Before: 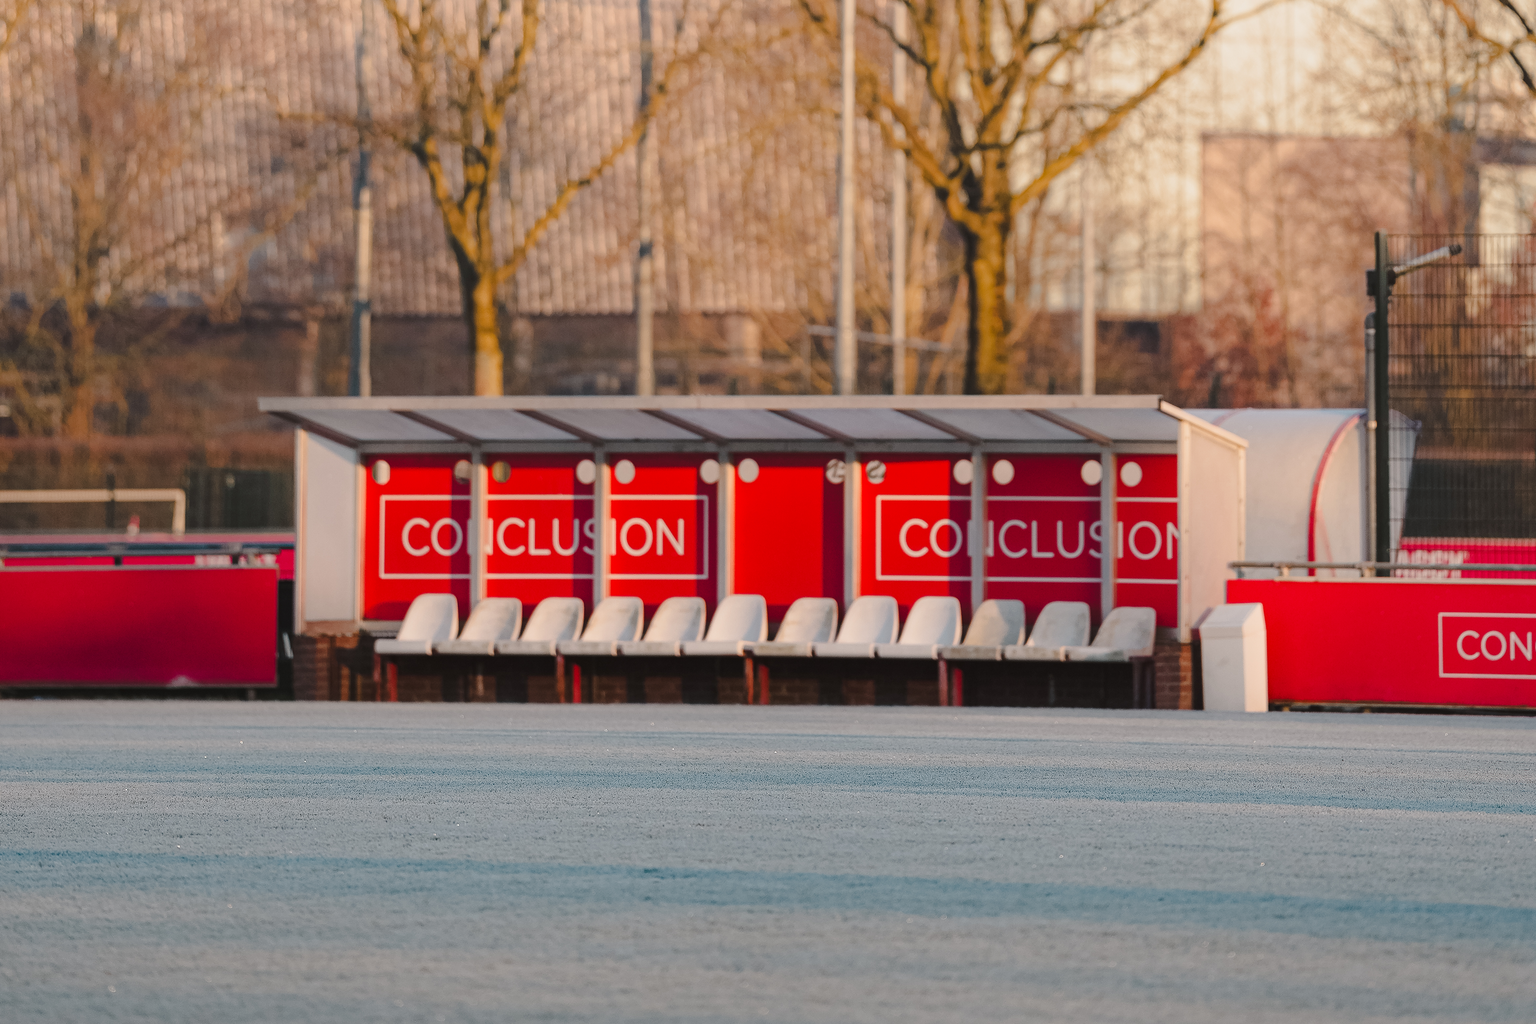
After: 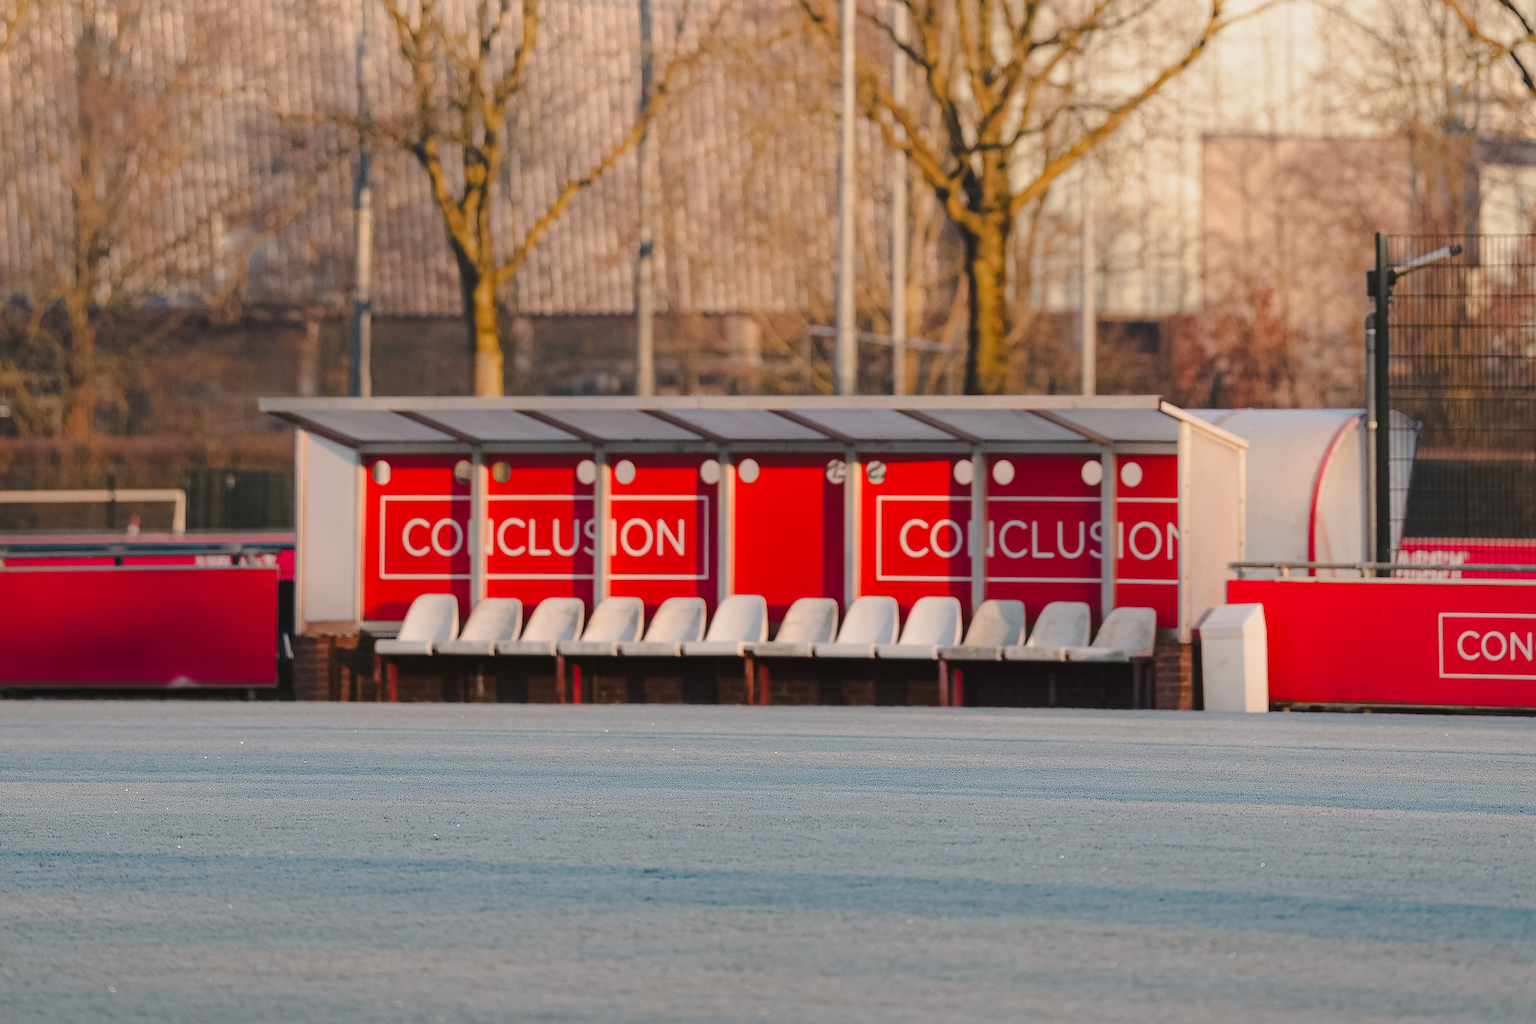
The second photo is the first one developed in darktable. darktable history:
sharpen: radius 1.905, amount 0.415, threshold 1.204
